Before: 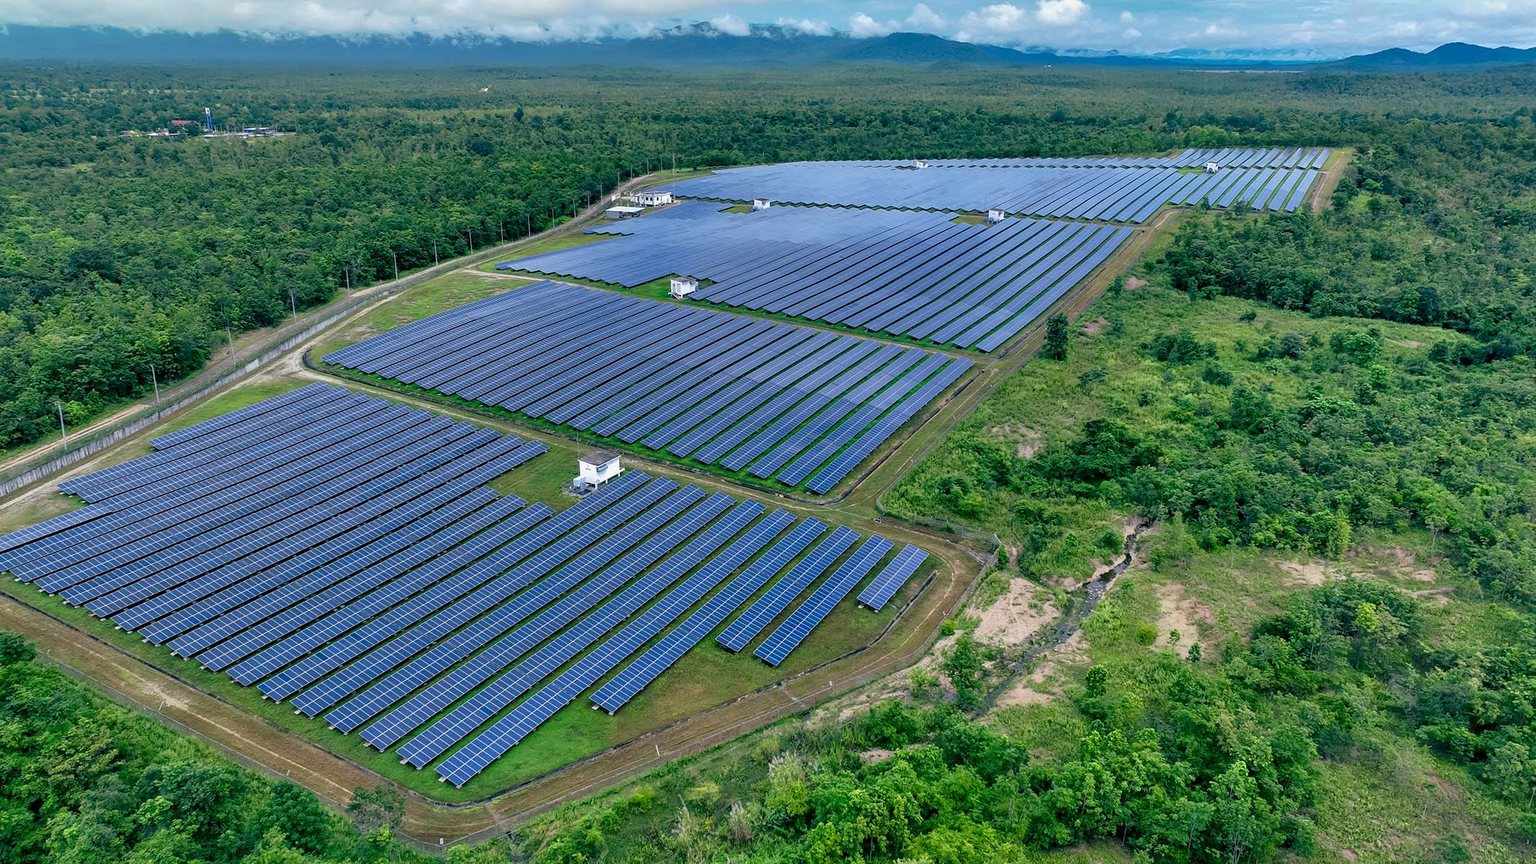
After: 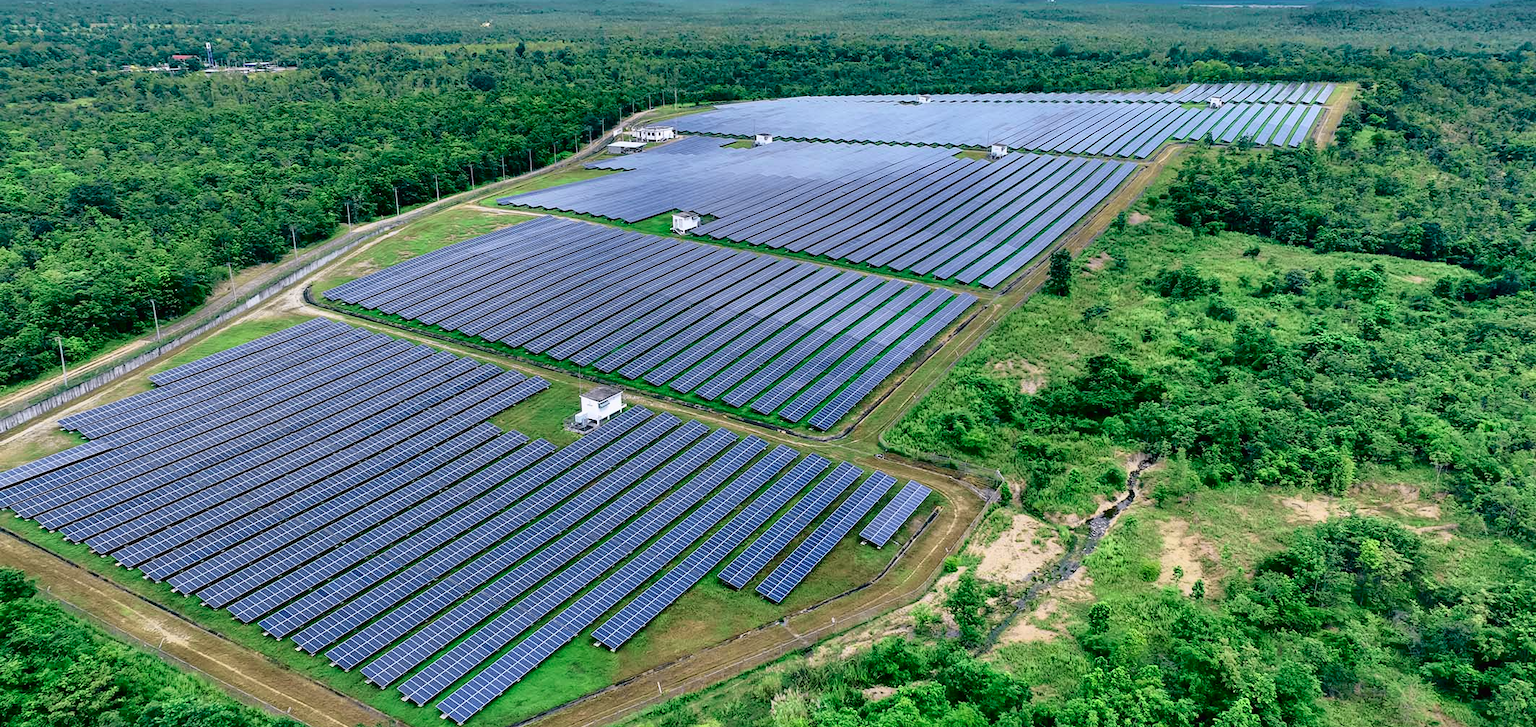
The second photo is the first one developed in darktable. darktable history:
tone curve: curves: ch0 [(0, 0.011) (0.053, 0.026) (0.174, 0.115) (0.398, 0.444) (0.673, 0.775) (0.829, 0.906) (0.991, 0.981)]; ch1 [(0, 0) (0.264, 0.22) (0.407, 0.373) (0.463, 0.457) (0.492, 0.501) (0.512, 0.513) (0.54, 0.543) (0.585, 0.617) (0.659, 0.686) (0.78, 0.8) (1, 1)]; ch2 [(0, 0) (0.438, 0.449) (0.473, 0.469) (0.503, 0.5) (0.523, 0.534) (0.562, 0.591) (0.612, 0.627) (0.701, 0.707) (1, 1)], color space Lab, independent channels, preserve colors none
crop: top 7.625%, bottom 8.027%
